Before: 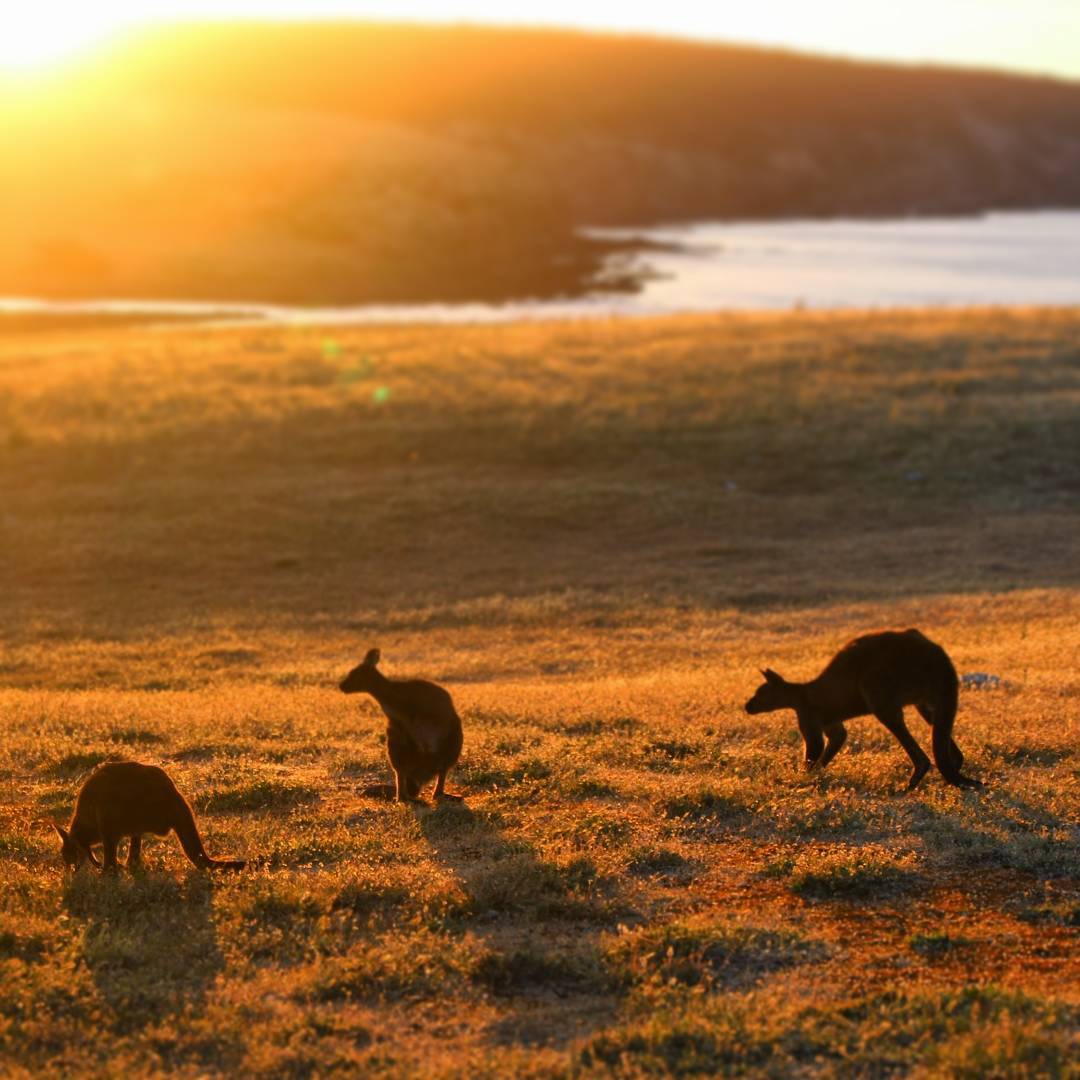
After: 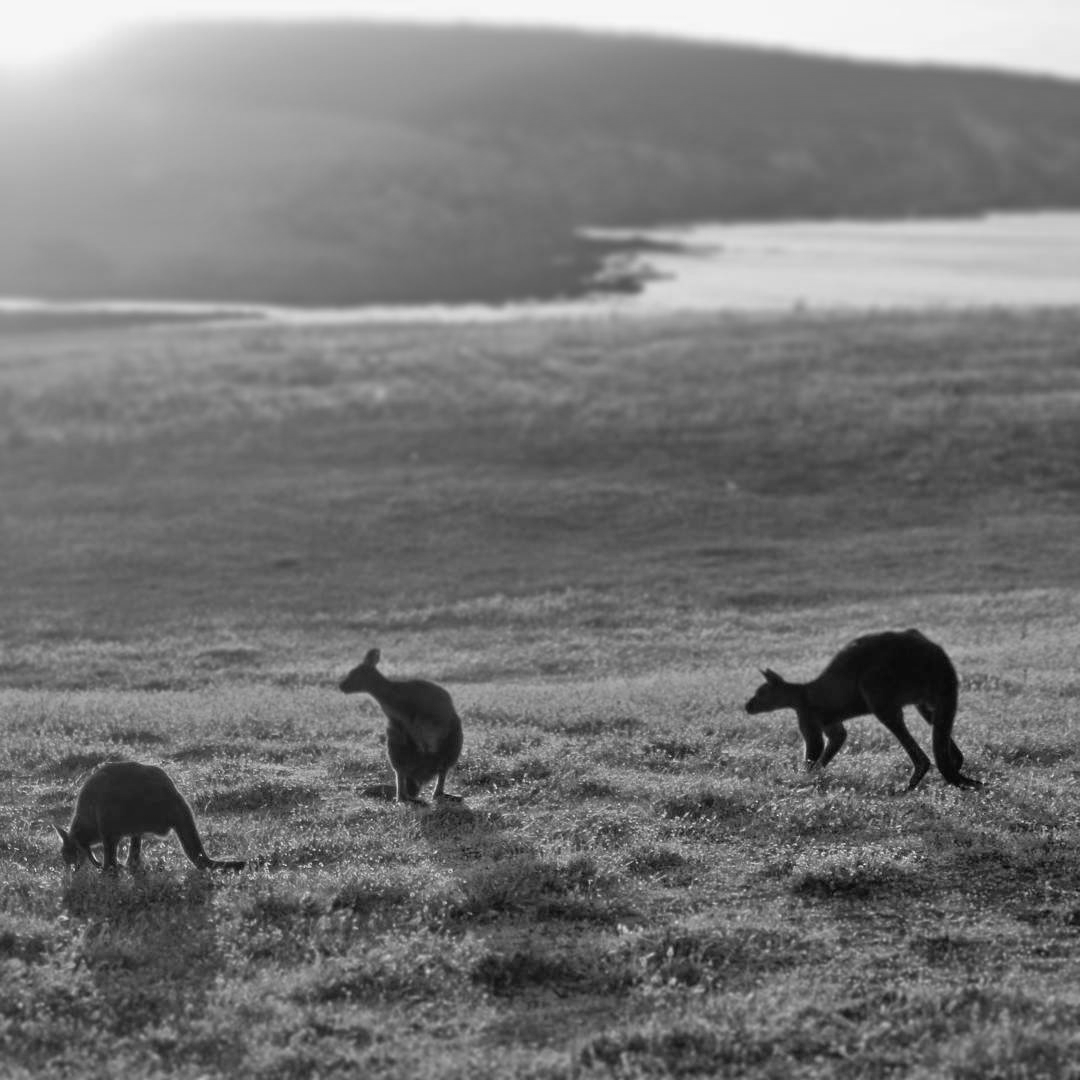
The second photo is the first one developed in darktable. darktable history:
white balance: red 0.976, blue 1.04
tone equalizer: -7 EV 0.15 EV, -6 EV 0.6 EV, -5 EV 1.15 EV, -4 EV 1.33 EV, -3 EV 1.15 EV, -2 EV 0.6 EV, -1 EV 0.15 EV, mask exposure compensation -0.5 EV
color calibration: output gray [0.246, 0.254, 0.501, 0], gray › normalize channels true, illuminant same as pipeline (D50), adaptation XYZ, x 0.346, y 0.359, gamut compression 0
